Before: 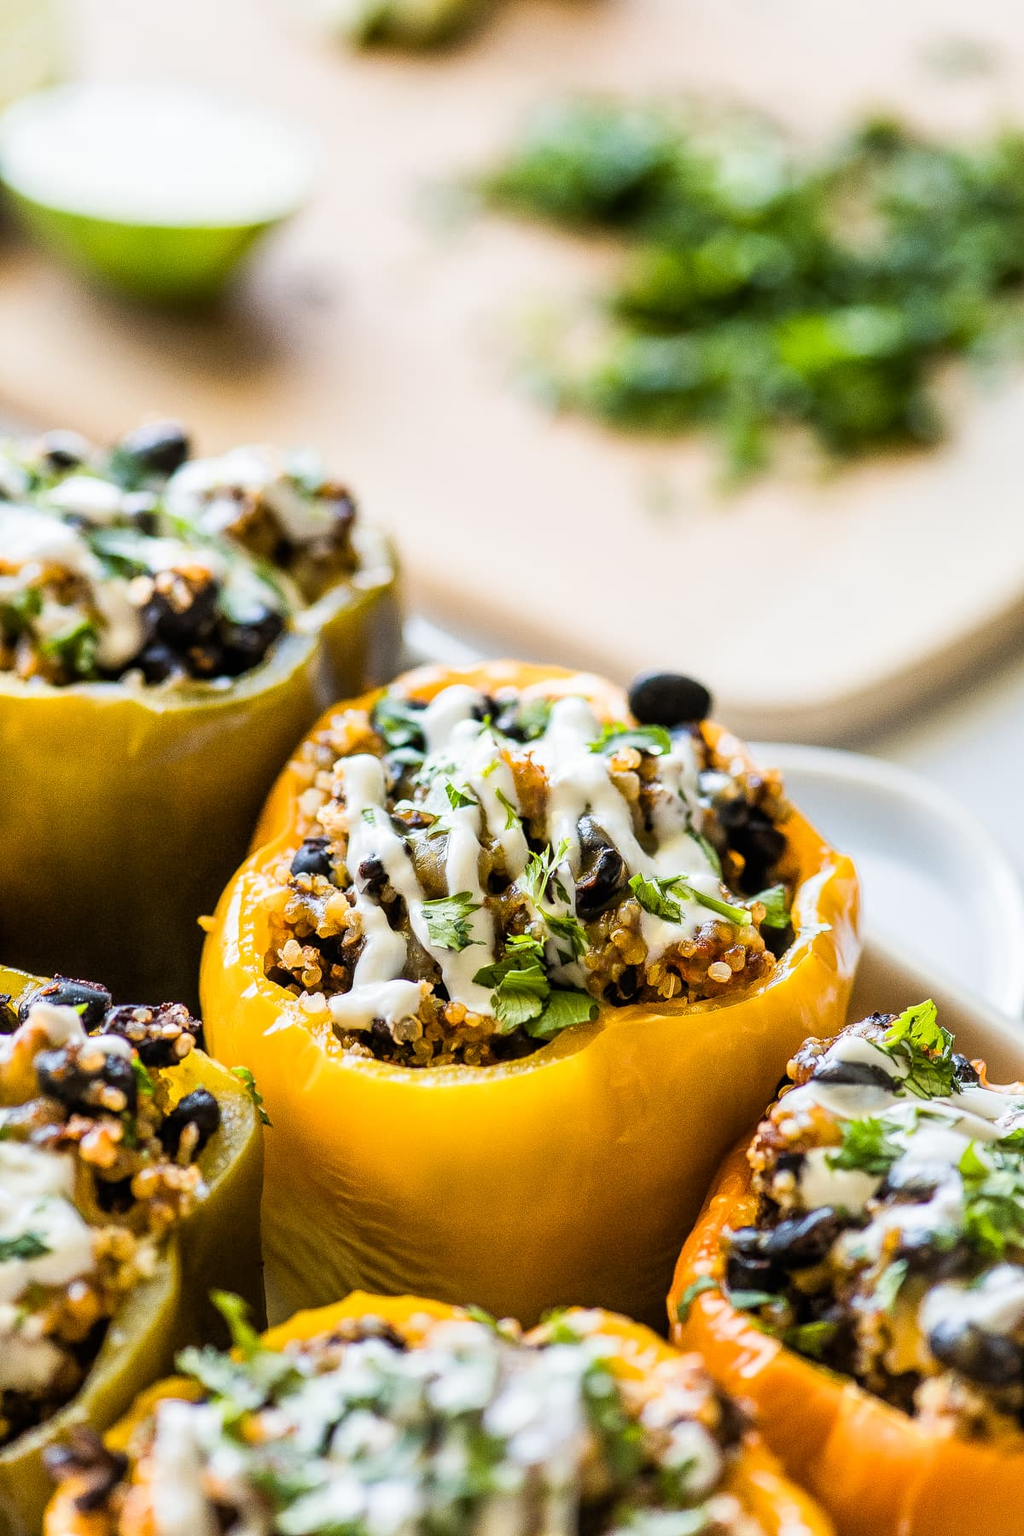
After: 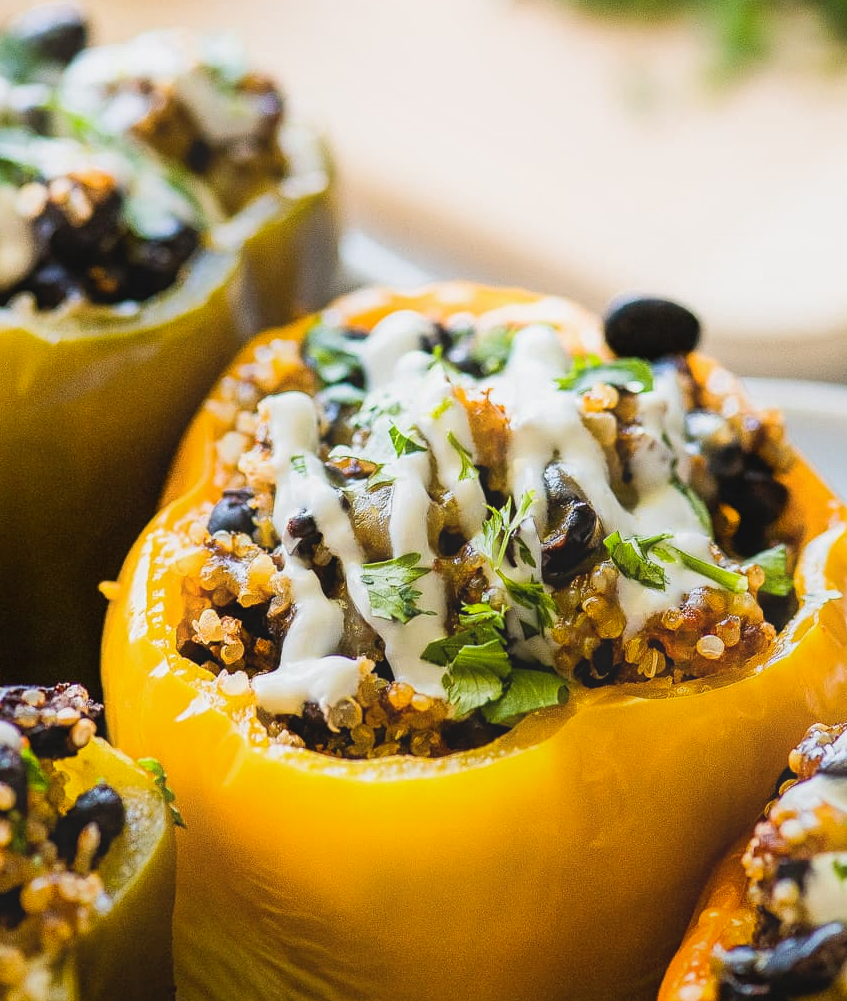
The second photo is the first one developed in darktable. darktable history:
contrast equalizer: octaves 7, y [[0.439, 0.44, 0.442, 0.457, 0.493, 0.498], [0.5 ×6], [0.5 ×6], [0 ×6], [0 ×6]]
crop: left 11.138%, top 27.363%, right 18.254%, bottom 16.994%
